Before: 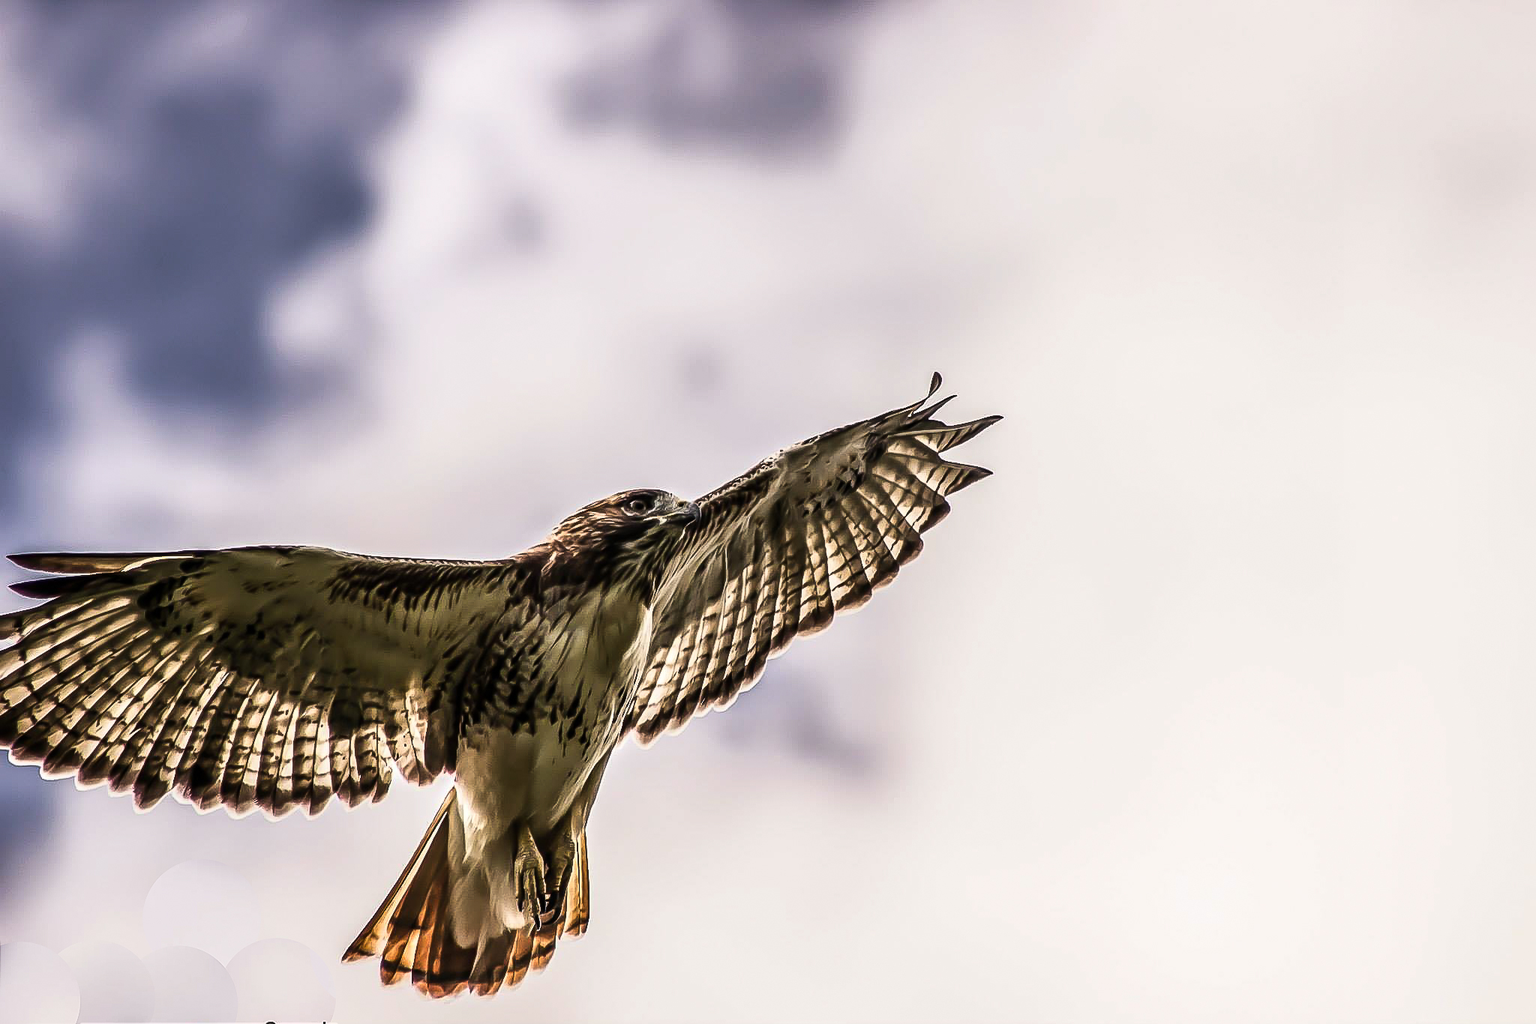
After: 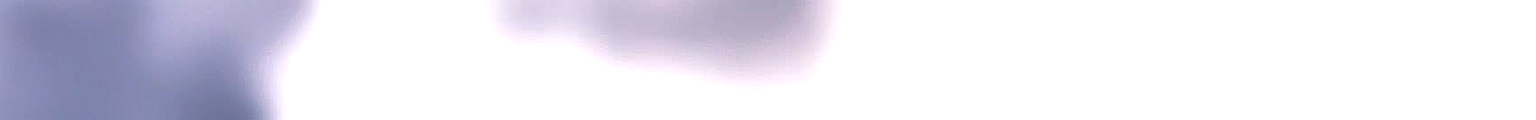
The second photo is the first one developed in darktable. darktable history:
crop and rotate: left 9.644%, top 9.491%, right 6.021%, bottom 80.509%
exposure: black level correction -0.001, exposure 0.9 EV, compensate exposure bias true, compensate highlight preservation false
